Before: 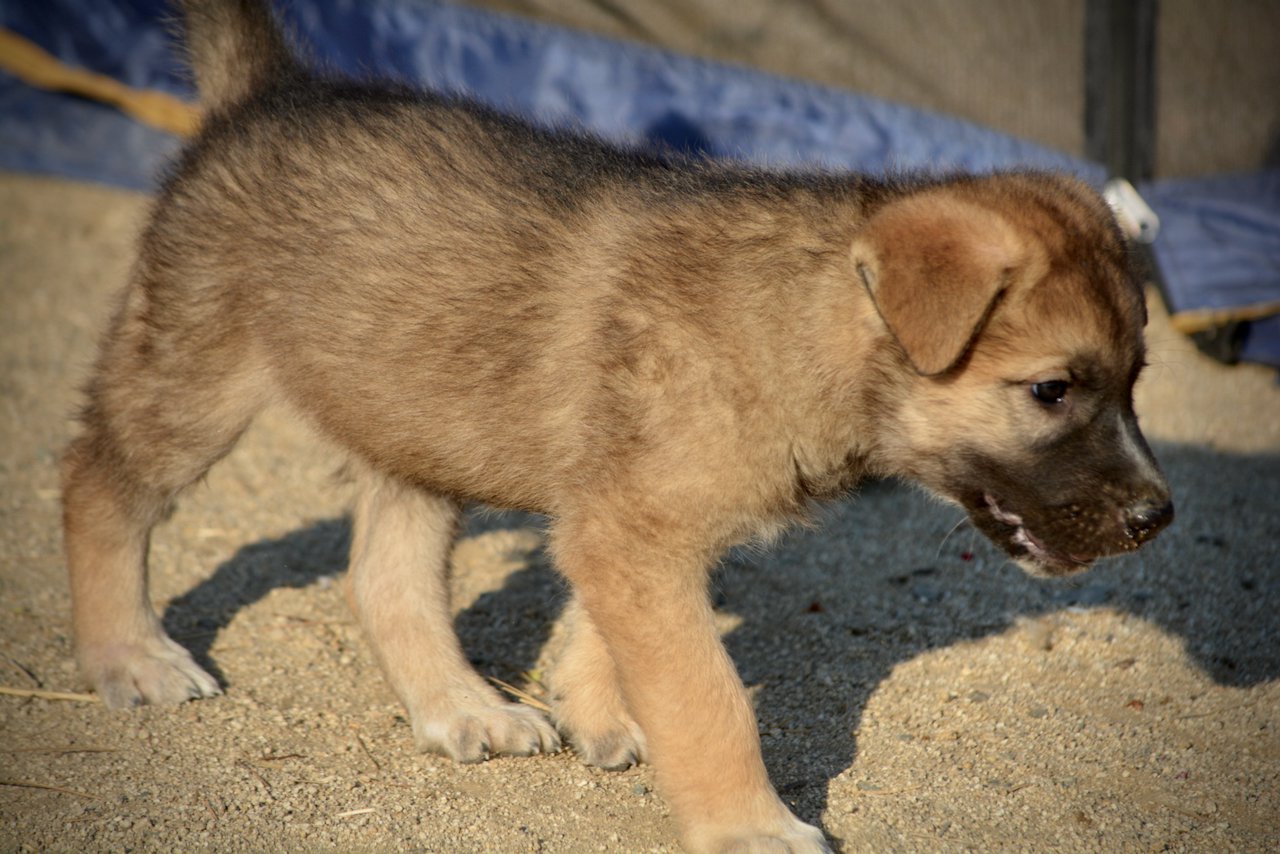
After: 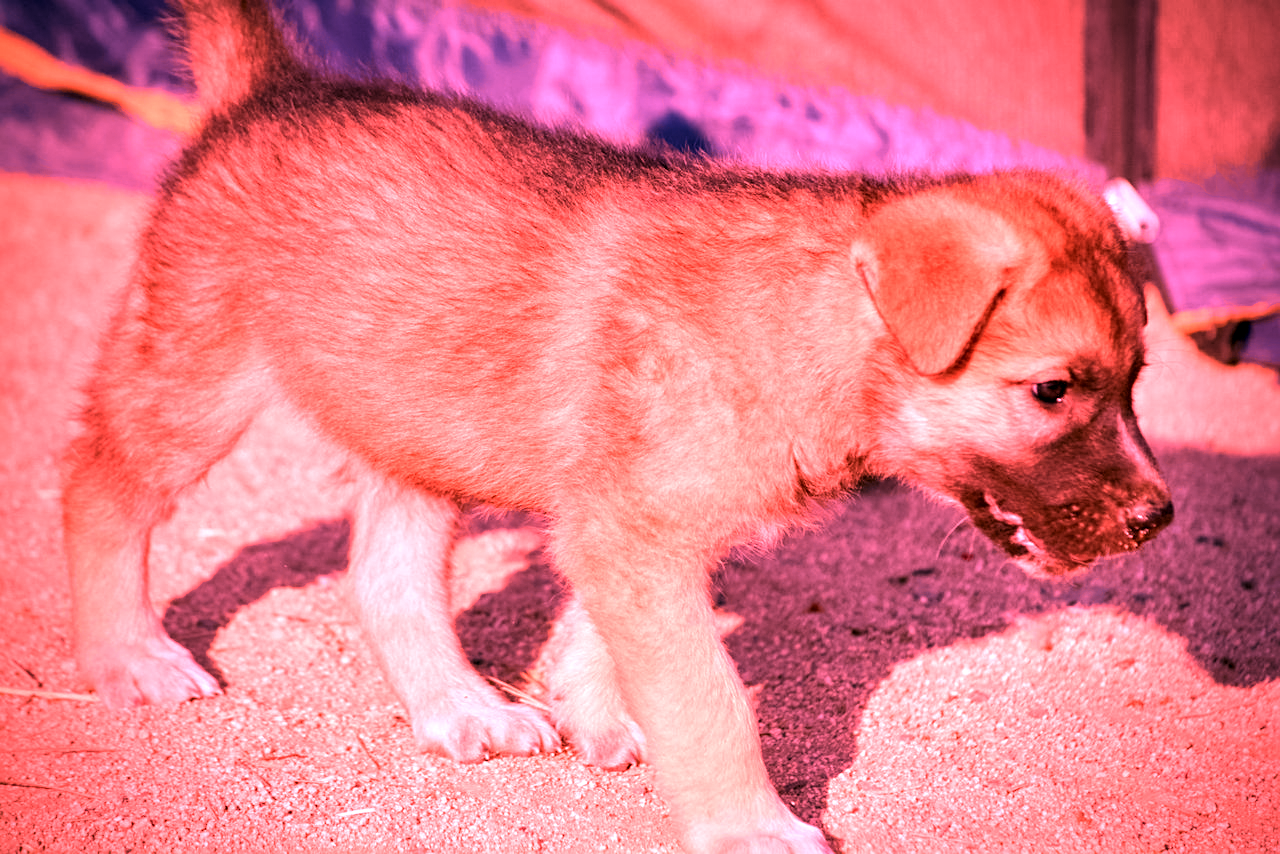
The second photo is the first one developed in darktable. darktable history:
color calibration: illuminant F (fluorescent), F source F9 (Cool White Deluxe 4150 K) – high CRI, x 0.374, y 0.373, temperature 4158.34 K
white balance: red 2.9, blue 1.358
contrast equalizer: octaves 7, y [[0.6 ×6], [0.55 ×6], [0 ×6], [0 ×6], [0 ×6]], mix 0.15
raw chromatic aberrations: on, module defaults
denoise (profiled): strength 1.2, preserve shadows 1.8, a [-1, 0, 0], y [[0.5 ×7] ×4, [0 ×7], [0.5 ×7]], compensate highlight preservation false
sharpen: amount 0.2
